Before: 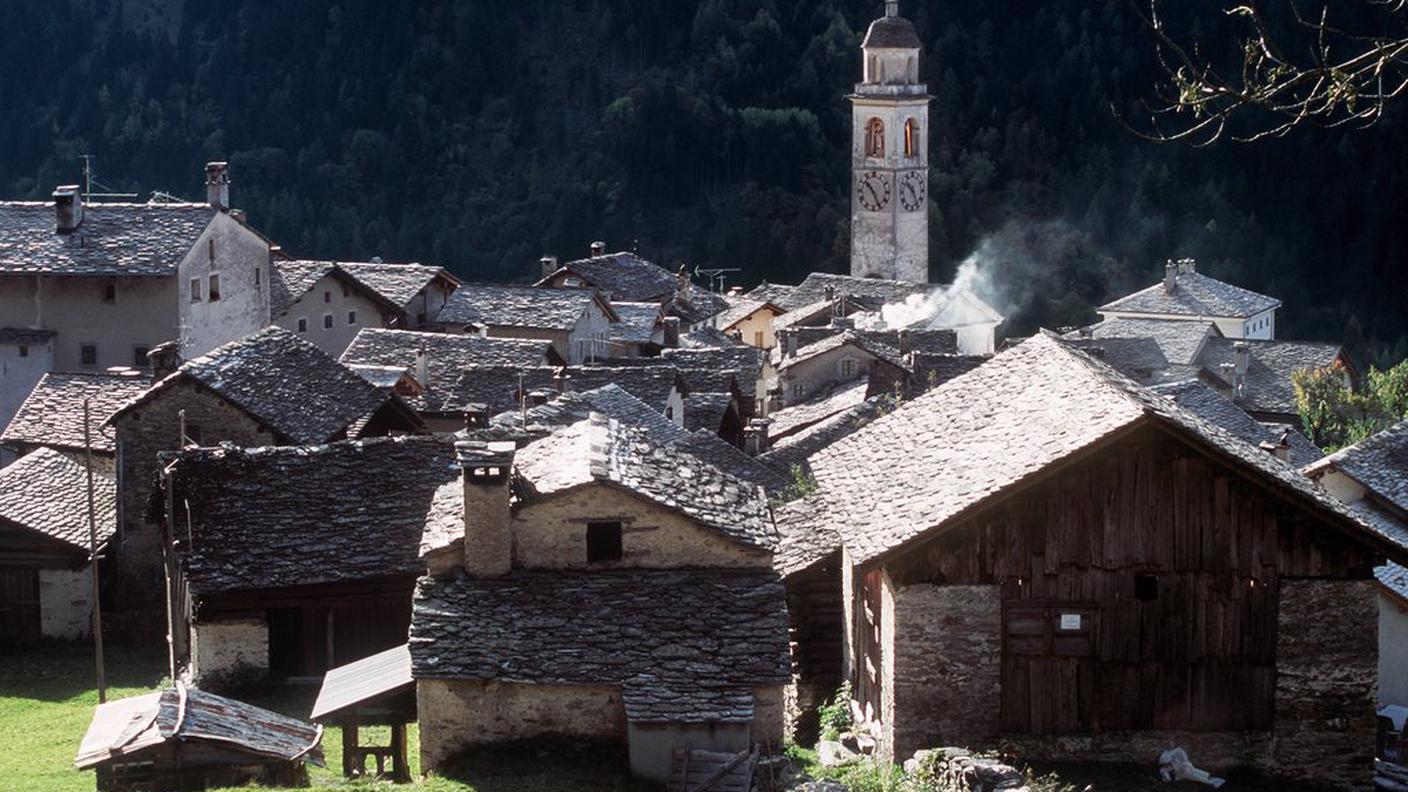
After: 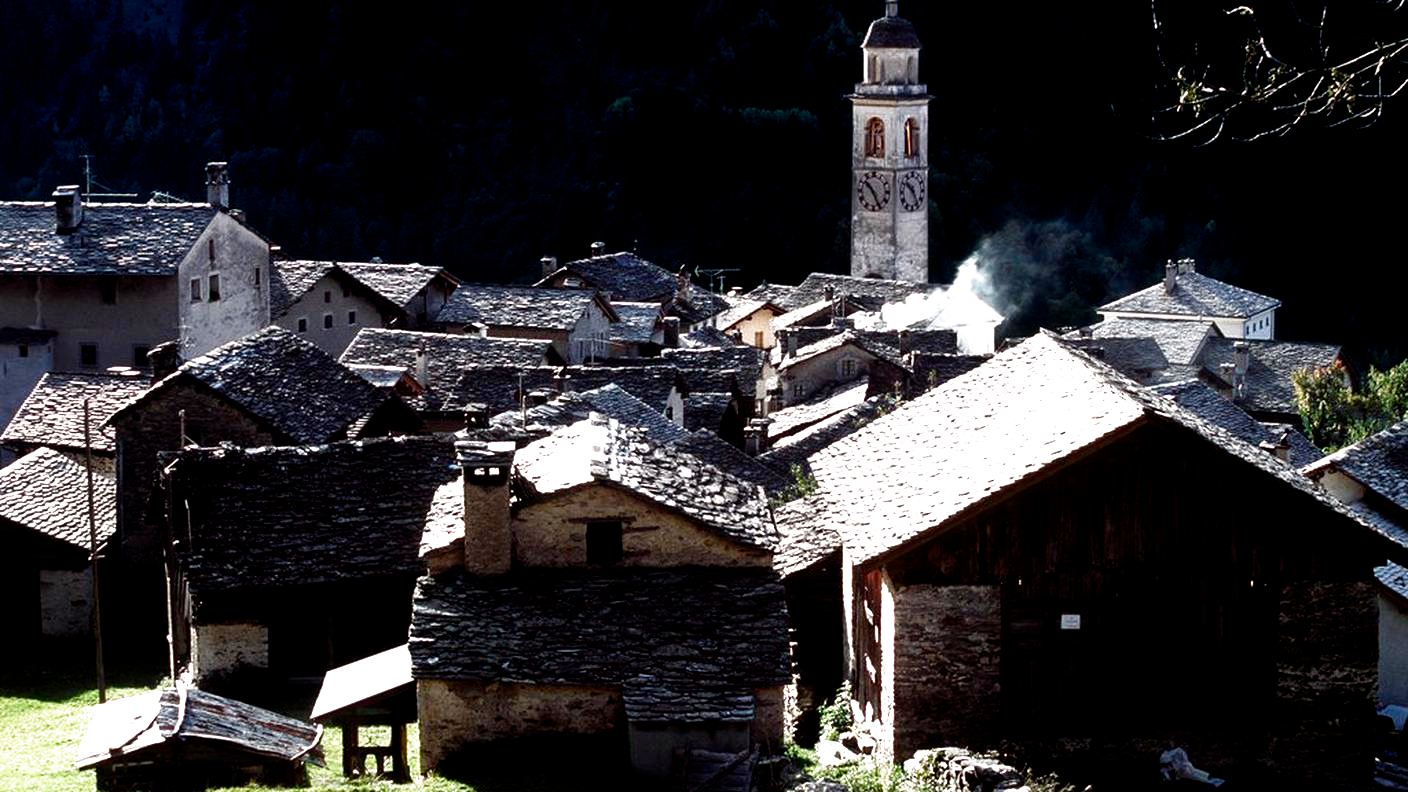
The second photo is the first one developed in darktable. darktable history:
color balance rgb: perceptual saturation grading › global saturation 20%, perceptual saturation grading › highlights -49.126%, perceptual saturation grading › shadows 24.856%, perceptual brilliance grading › global brilliance 14.718%, perceptual brilliance grading › shadows -34.389%
filmic rgb: black relative exposure -6.32 EV, white relative exposure 2.8 EV, target black luminance 0%, hardness 4.6, latitude 67.36%, contrast 1.288, shadows ↔ highlights balance -3.43%, add noise in highlights 0.001, preserve chrominance no, color science v4 (2020), iterations of high-quality reconstruction 0
tone equalizer: -8 EV 0.001 EV, -7 EV -0.002 EV, -6 EV 0.005 EV, -5 EV -0.043 EV, -4 EV -0.101 EV, -3 EV -0.147 EV, -2 EV 0.221 EV, -1 EV 0.707 EV, +0 EV 0.523 EV, smoothing diameter 2.21%, edges refinement/feathering 23.99, mask exposure compensation -1.57 EV, filter diffusion 5
